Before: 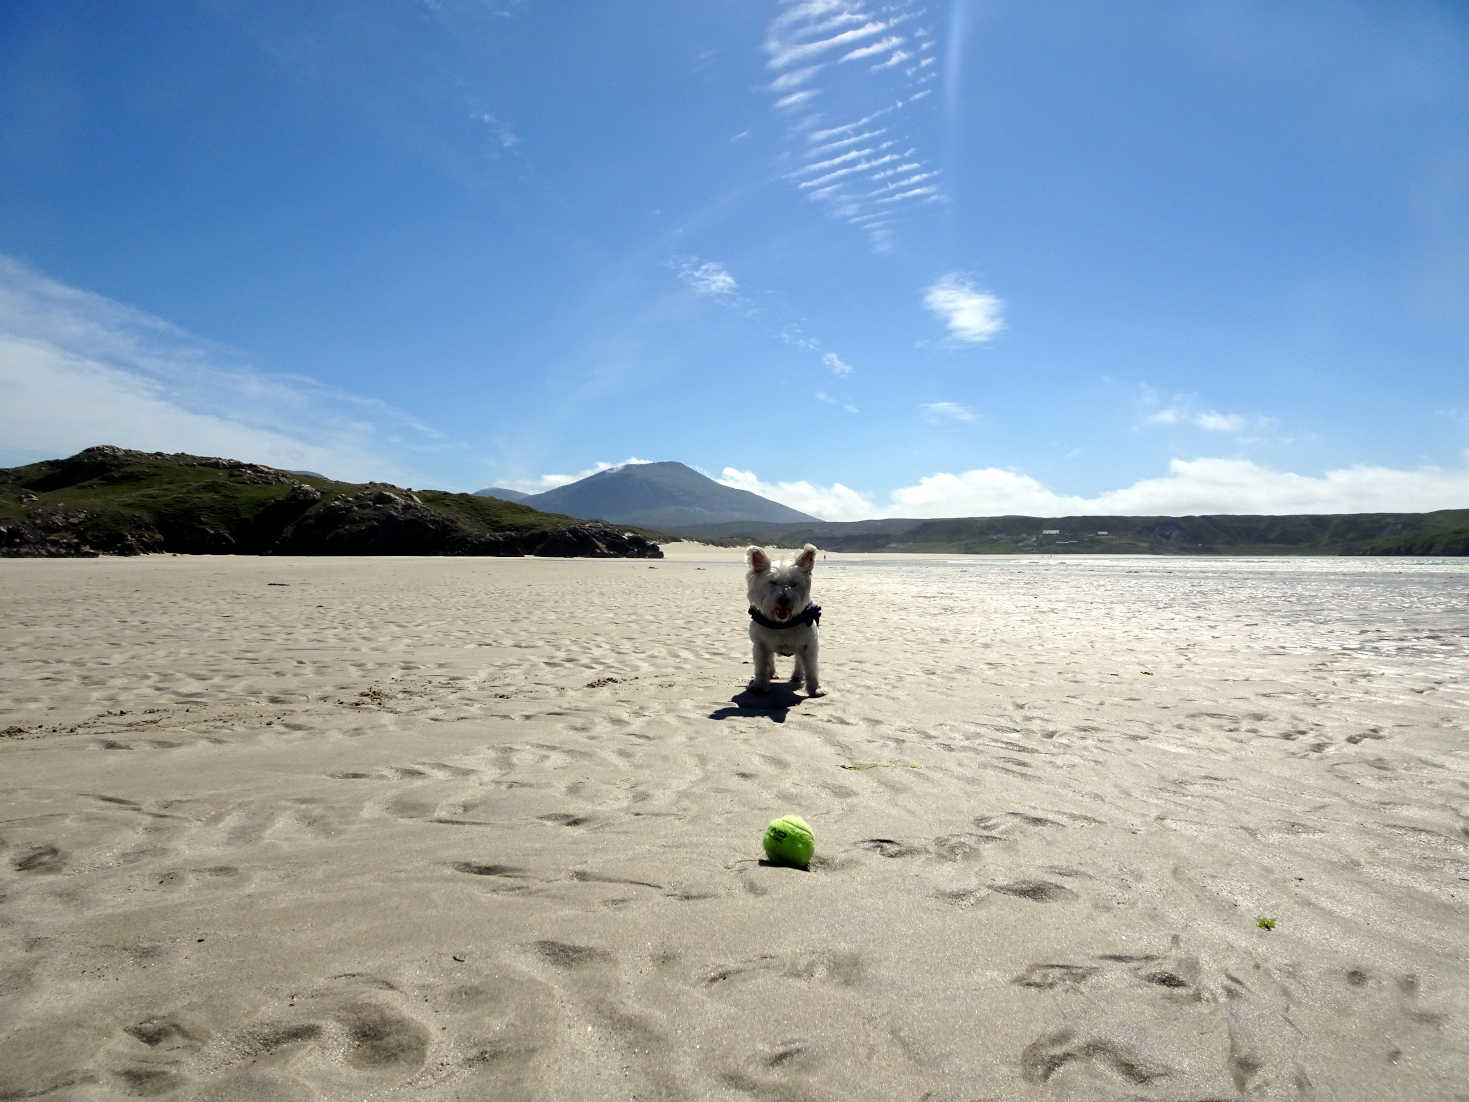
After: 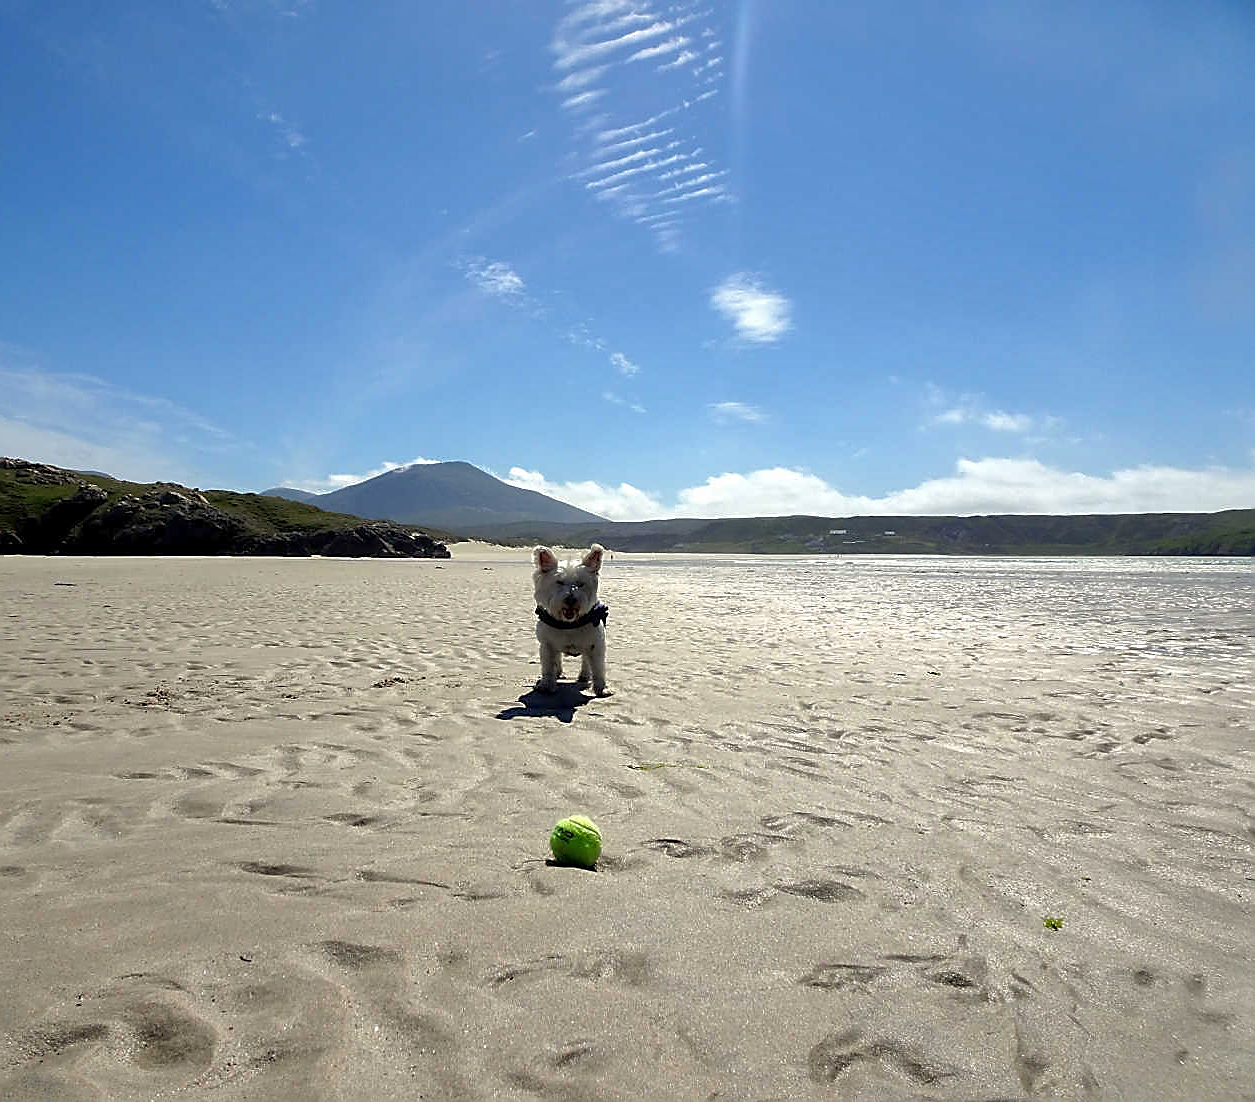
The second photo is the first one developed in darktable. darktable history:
crop and rotate: left 14.548%
sharpen: radius 1.35, amount 1.259, threshold 0.783
shadows and highlights: on, module defaults
